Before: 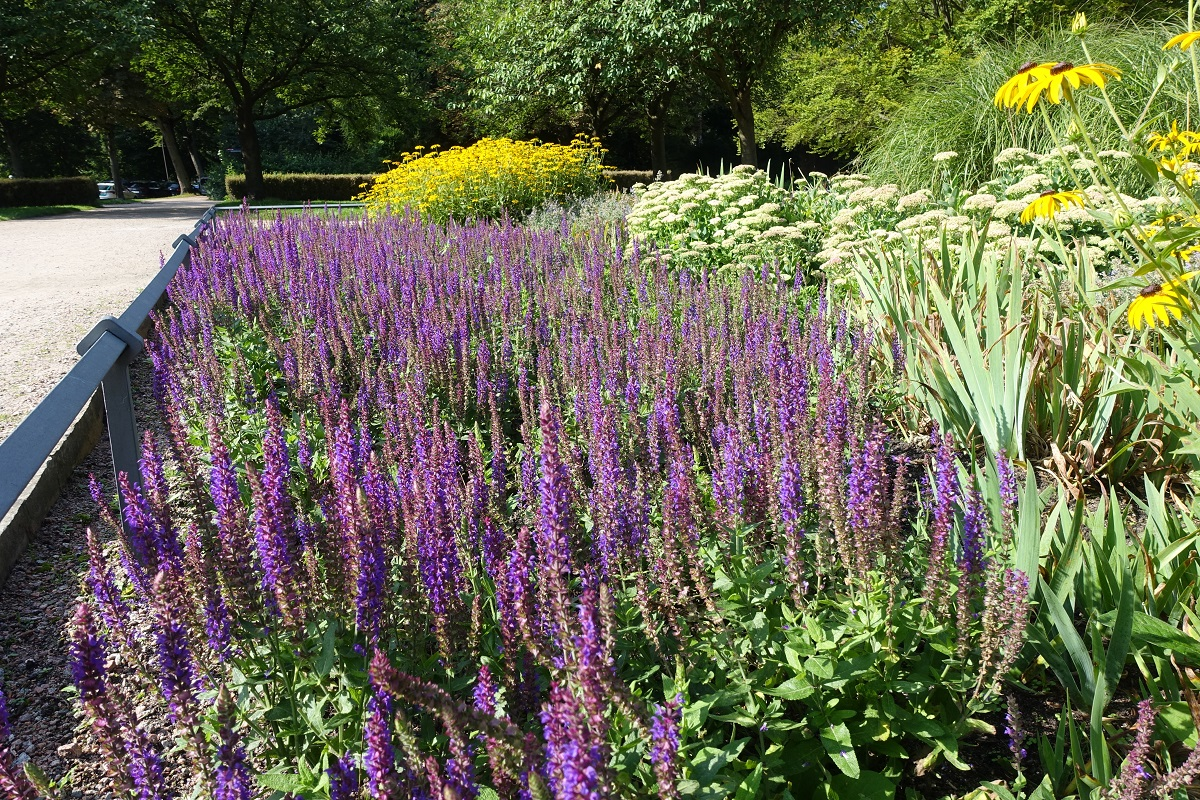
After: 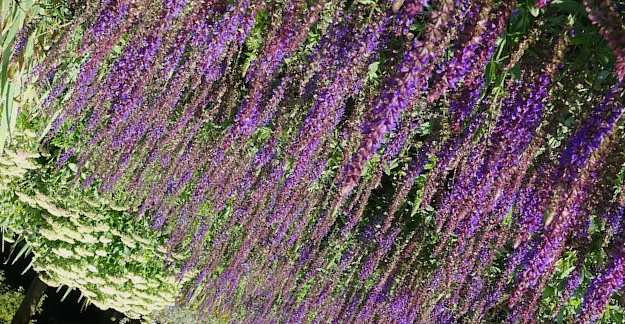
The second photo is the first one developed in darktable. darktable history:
exposure: exposure -0.252 EV, compensate highlight preservation false
crop and rotate: angle 146.77°, left 9.106%, top 15.635%, right 4.401%, bottom 17.026%
